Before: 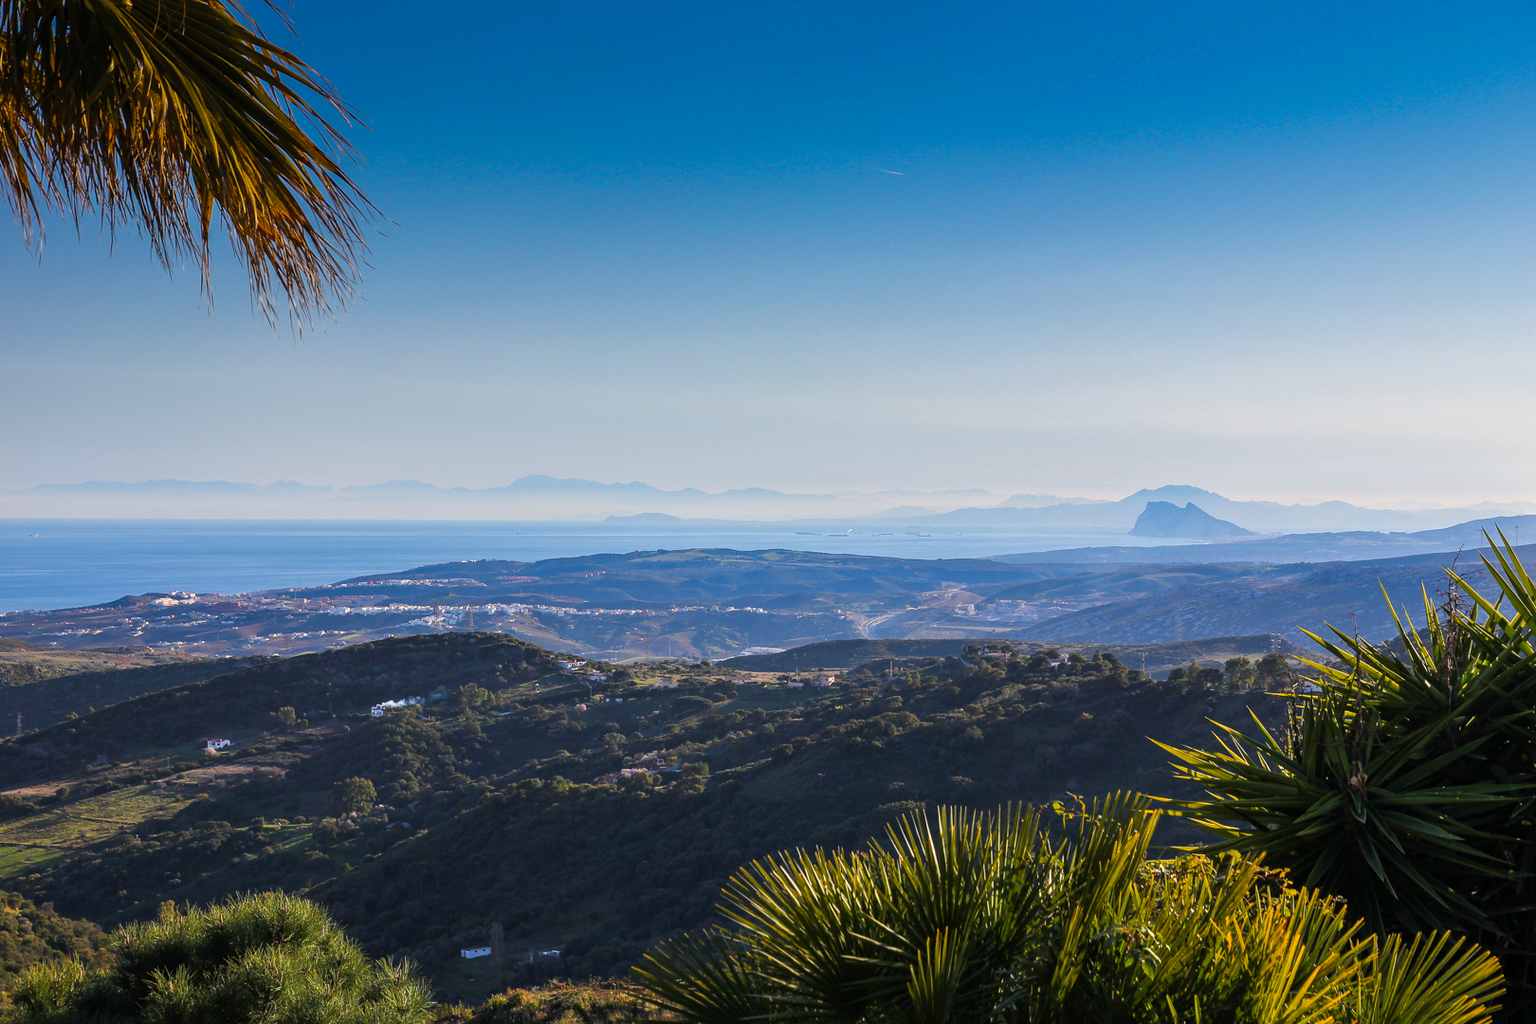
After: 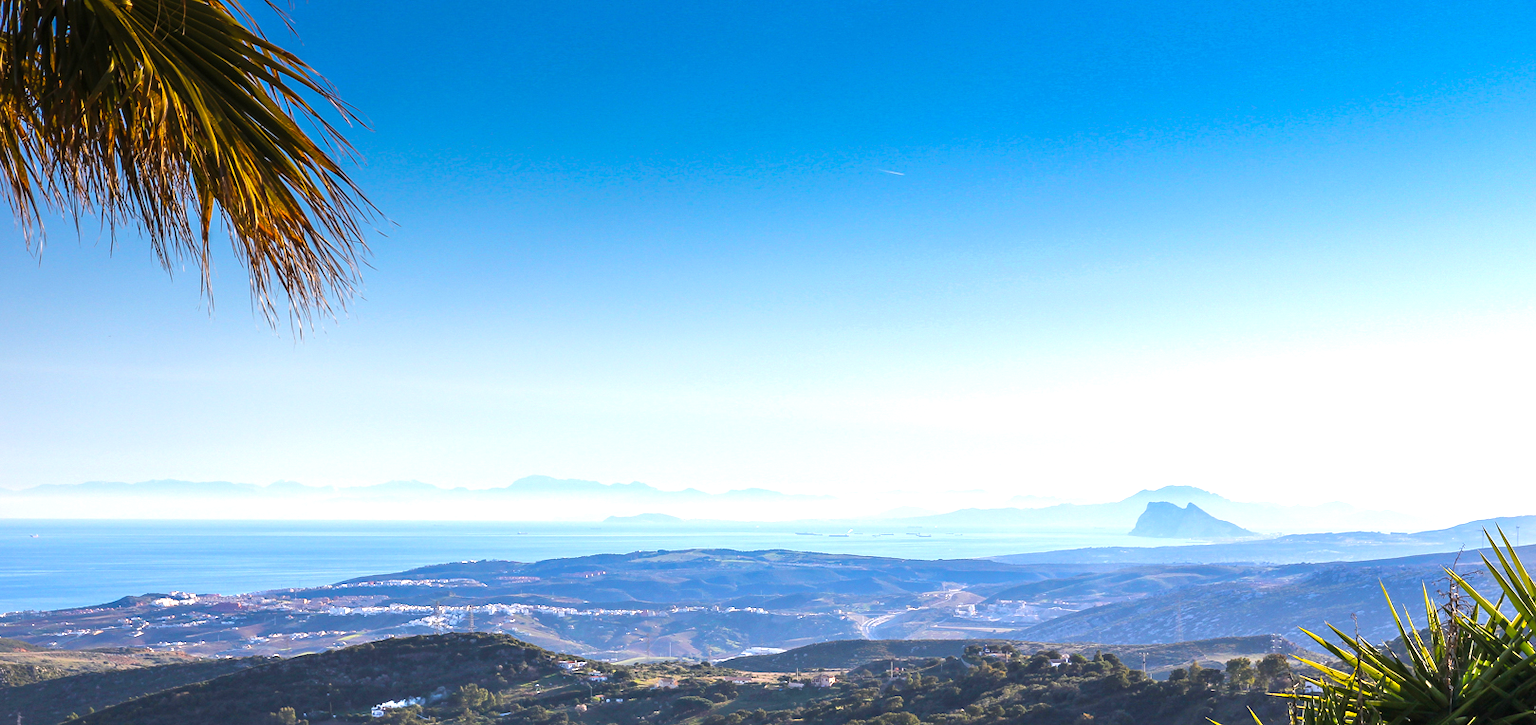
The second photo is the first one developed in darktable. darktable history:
exposure: exposure 0.927 EV, compensate exposure bias true, compensate highlight preservation false
crop: right 0%, bottom 29.131%
